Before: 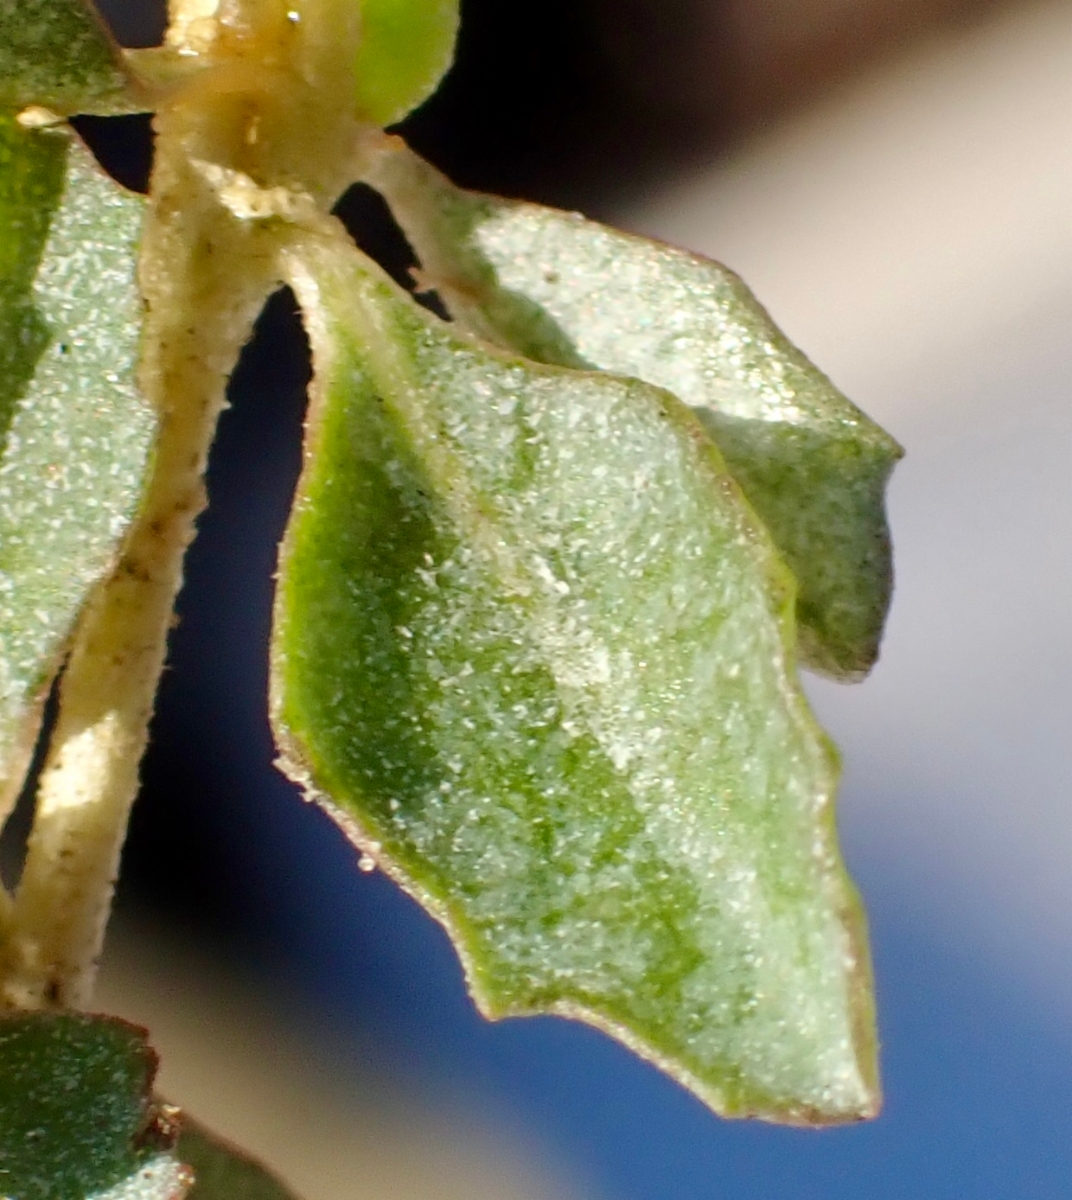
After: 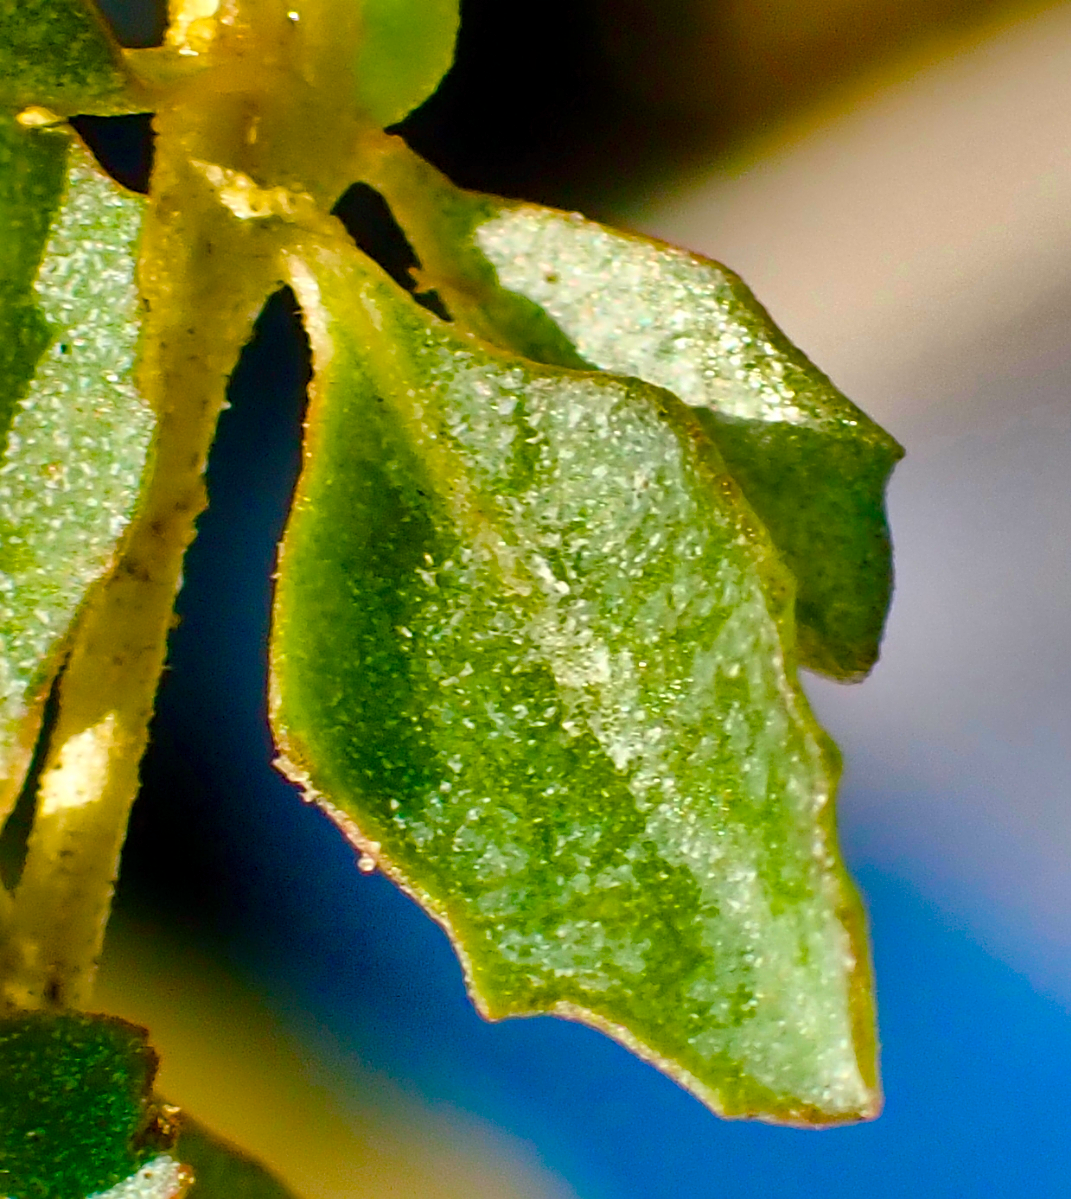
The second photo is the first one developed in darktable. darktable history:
sharpen: on, module defaults
crop: left 0.016%
color balance rgb: shadows lift › chroma 11.923%, shadows lift › hue 132.65°, linear chroma grading › global chroma 14.519%, perceptual saturation grading › global saturation 39.302%, perceptual saturation grading › highlights -25.53%, perceptual saturation grading › mid-tones 34.638%, perceptual saturation grading › shadows 36.076%, global vibrance 50.791%
shadows and highlights: shadows 24.6, highlights -77.03, soften with gaussian
